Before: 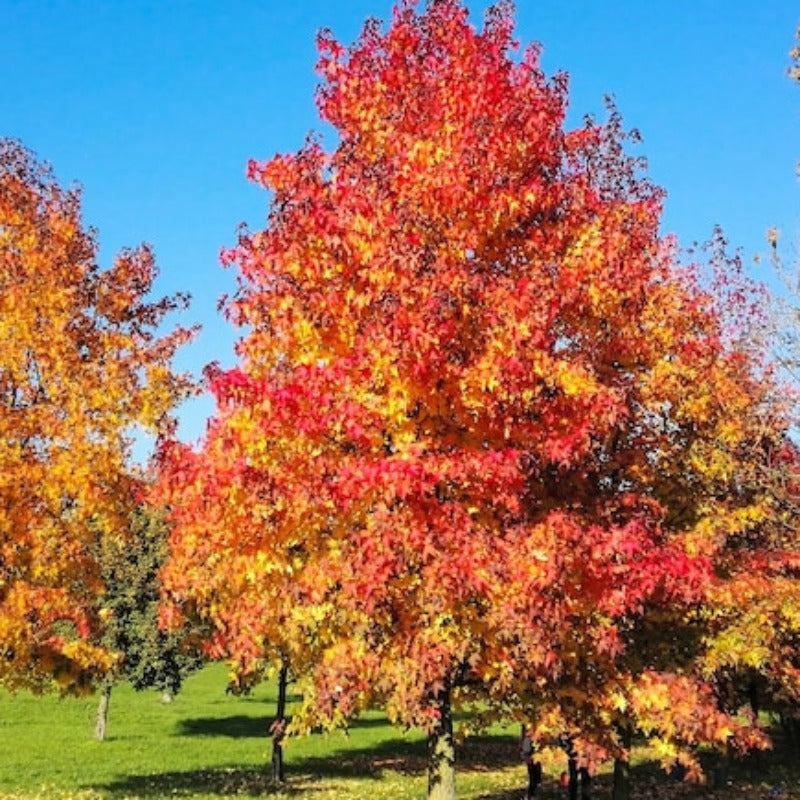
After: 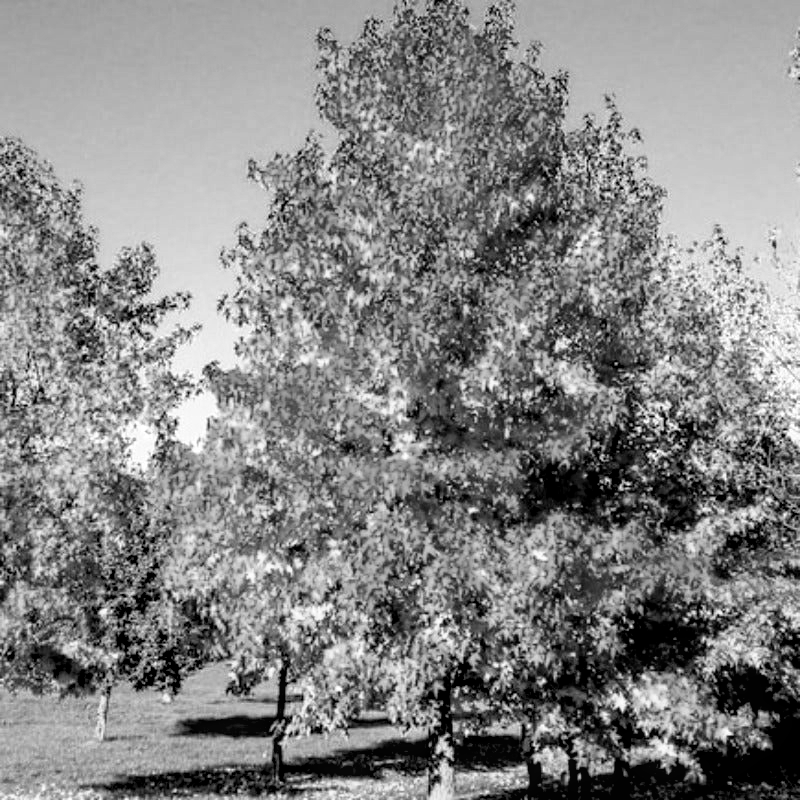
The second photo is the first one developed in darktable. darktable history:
color balance rgb: perceptual saturation grading › global saturation 30%, global vibrance 20%
tone equalizer: -8 EV -0.417 EV, -7 EV -0.389 EV, -6 EV -0.333 EV, -5 EV -0.222 EV, -3 EV 0.222 EV, -2 EV 0.333 EV, -1 EV 0.389 EV, +0 EV 0.417 EV, edges refinement/feathering 500, mask exposure compensation -1.57 EV, preserve details no
base curve: curves: ch0 [(0.017, 0) (0.425, 0.441) (0.844, 0.933) (1, 1)], preserve colors none
monochrome: a 1.94, b -0.638
local contrast: on, module defaults
